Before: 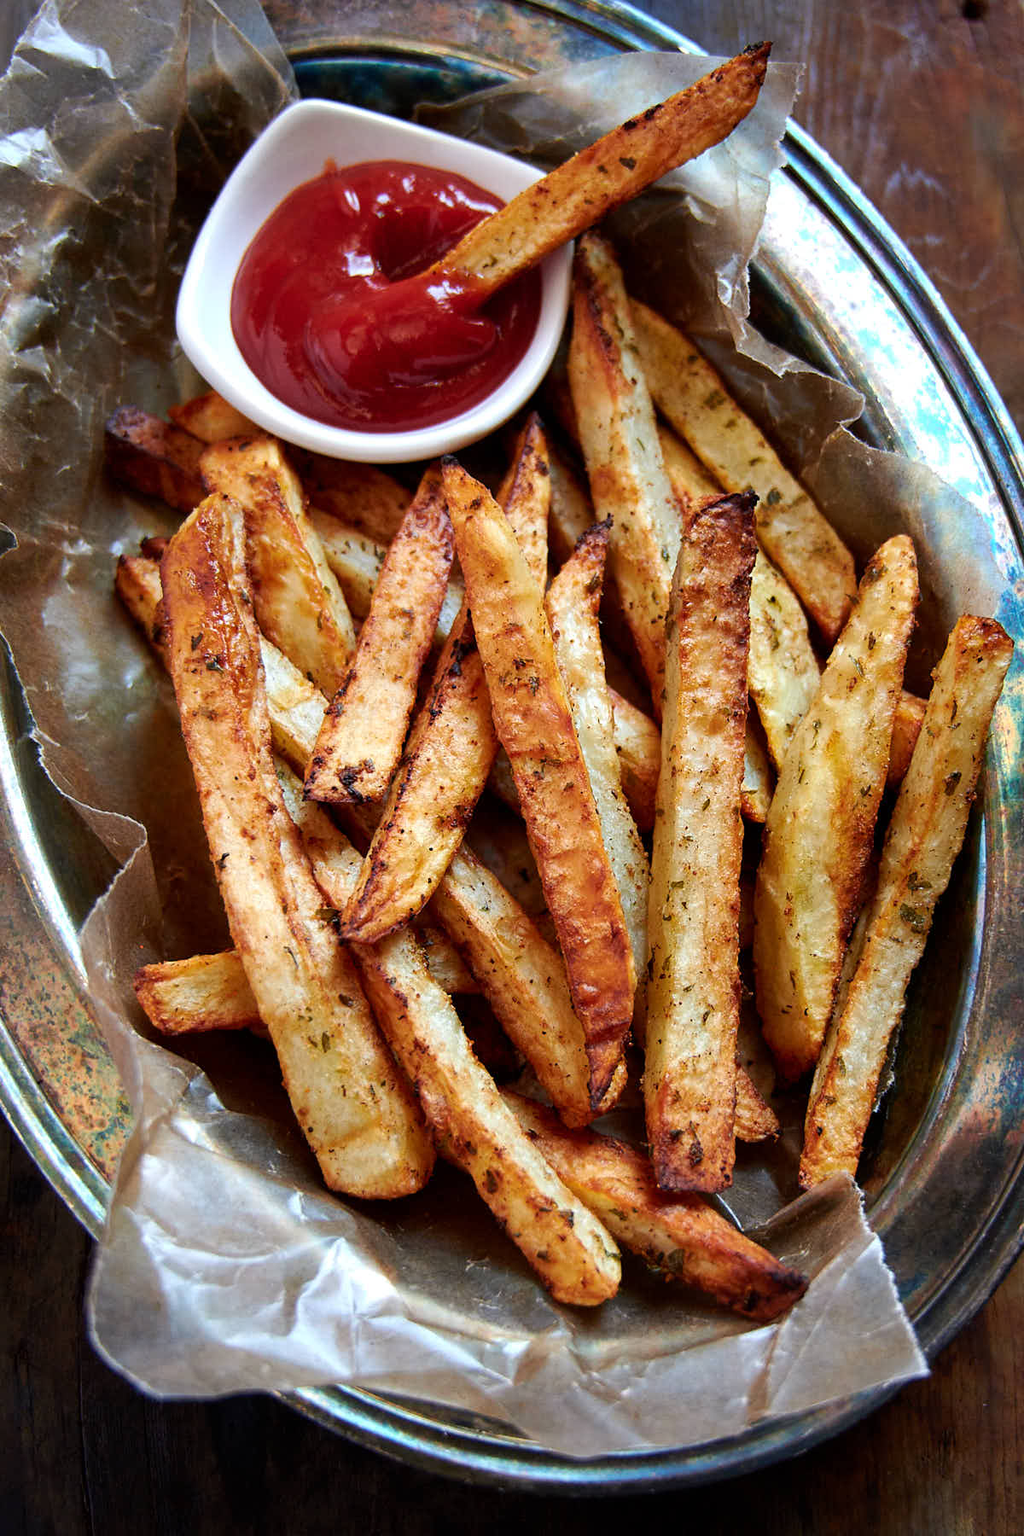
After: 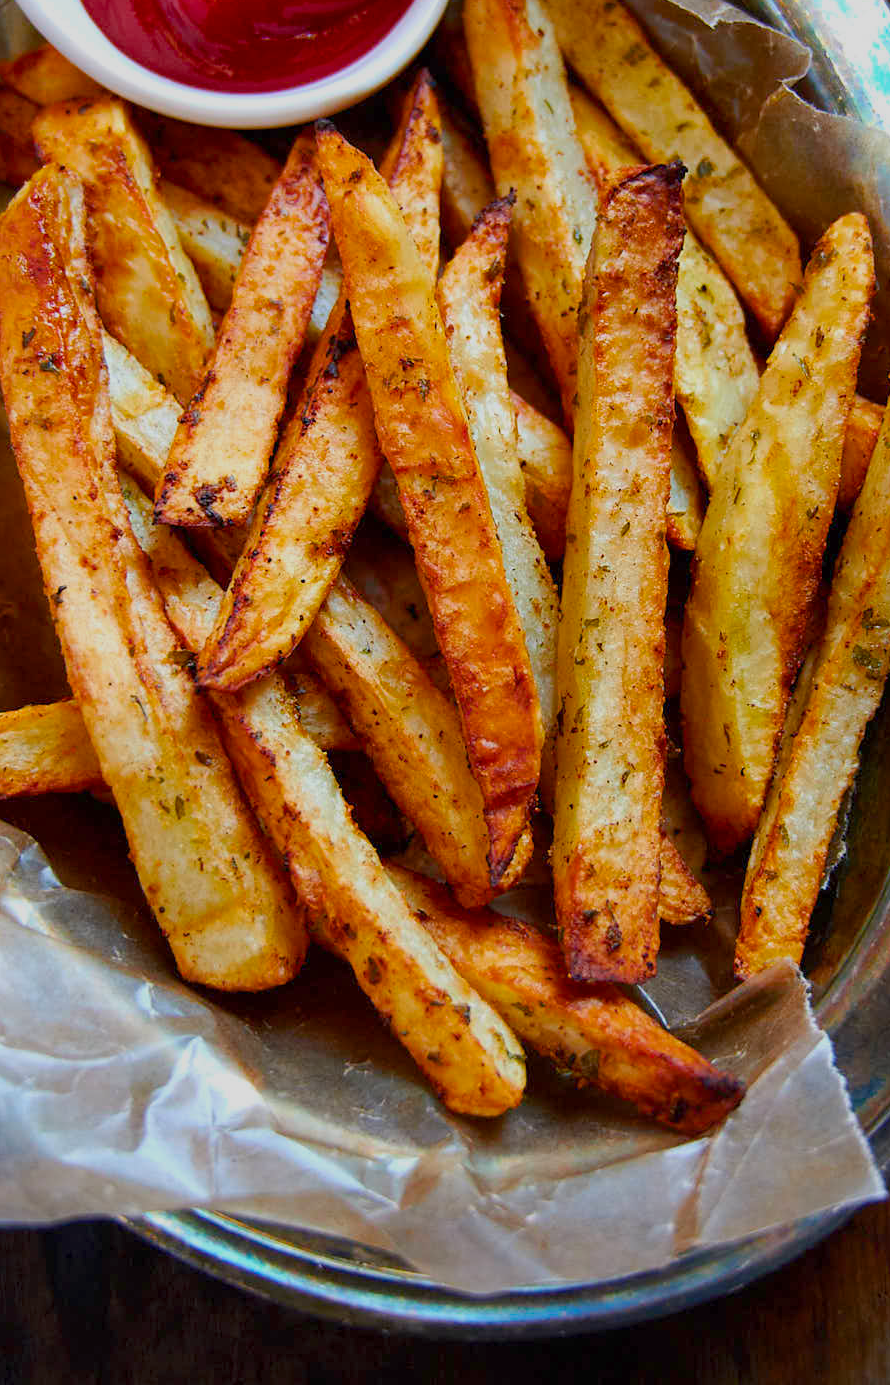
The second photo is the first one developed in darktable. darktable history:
color balance rgb: perceptual saturation grading › global saturation 30.054%, contrast -20.558%
crop: left 16.846%, top 23.007%, right 8.915%
